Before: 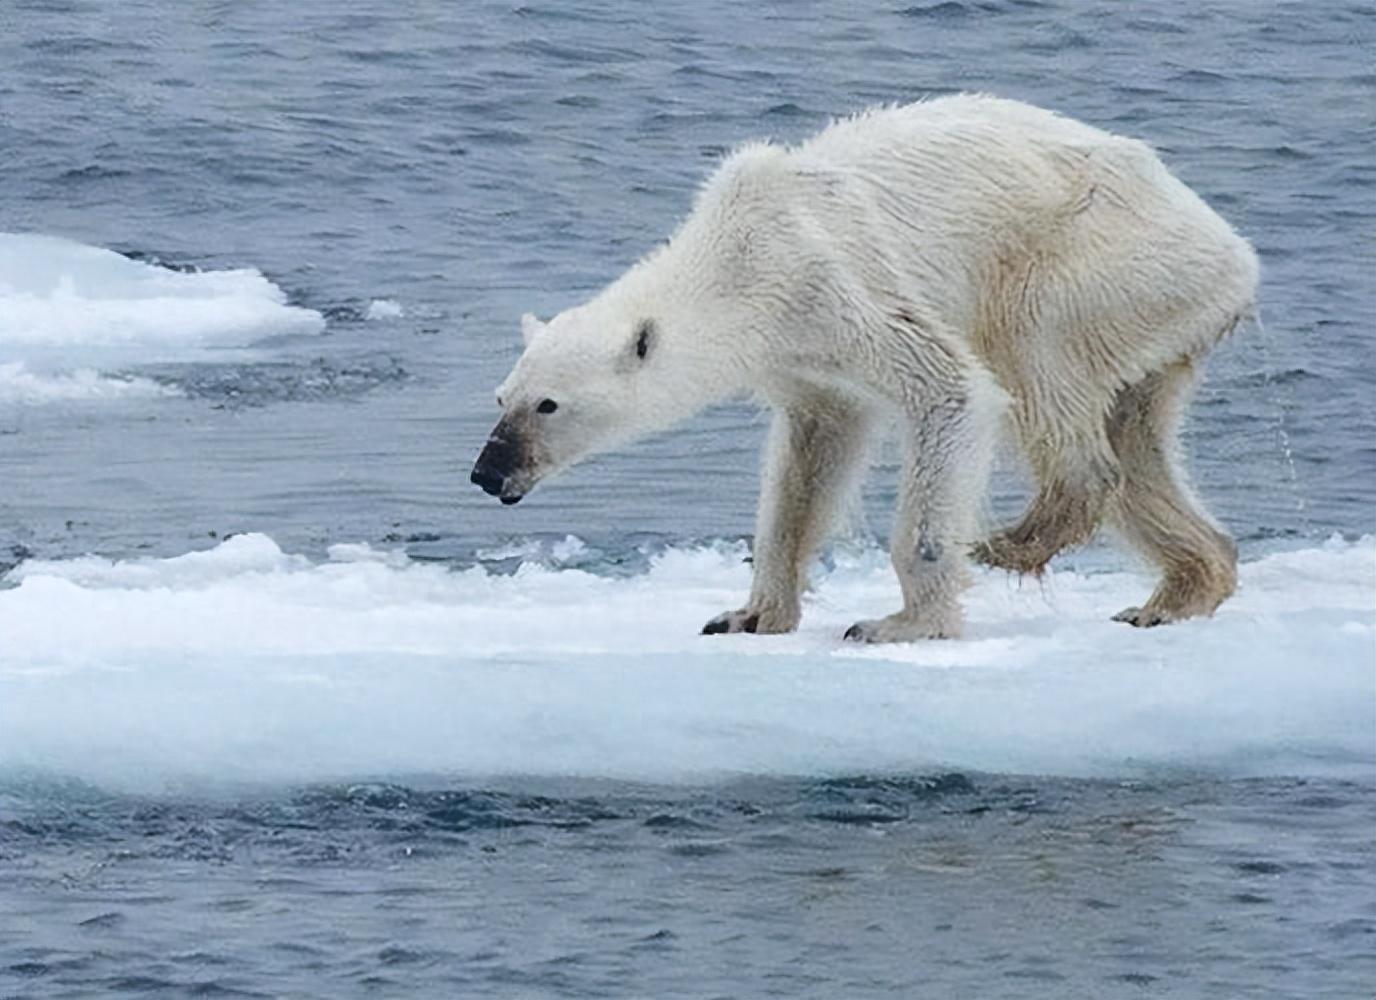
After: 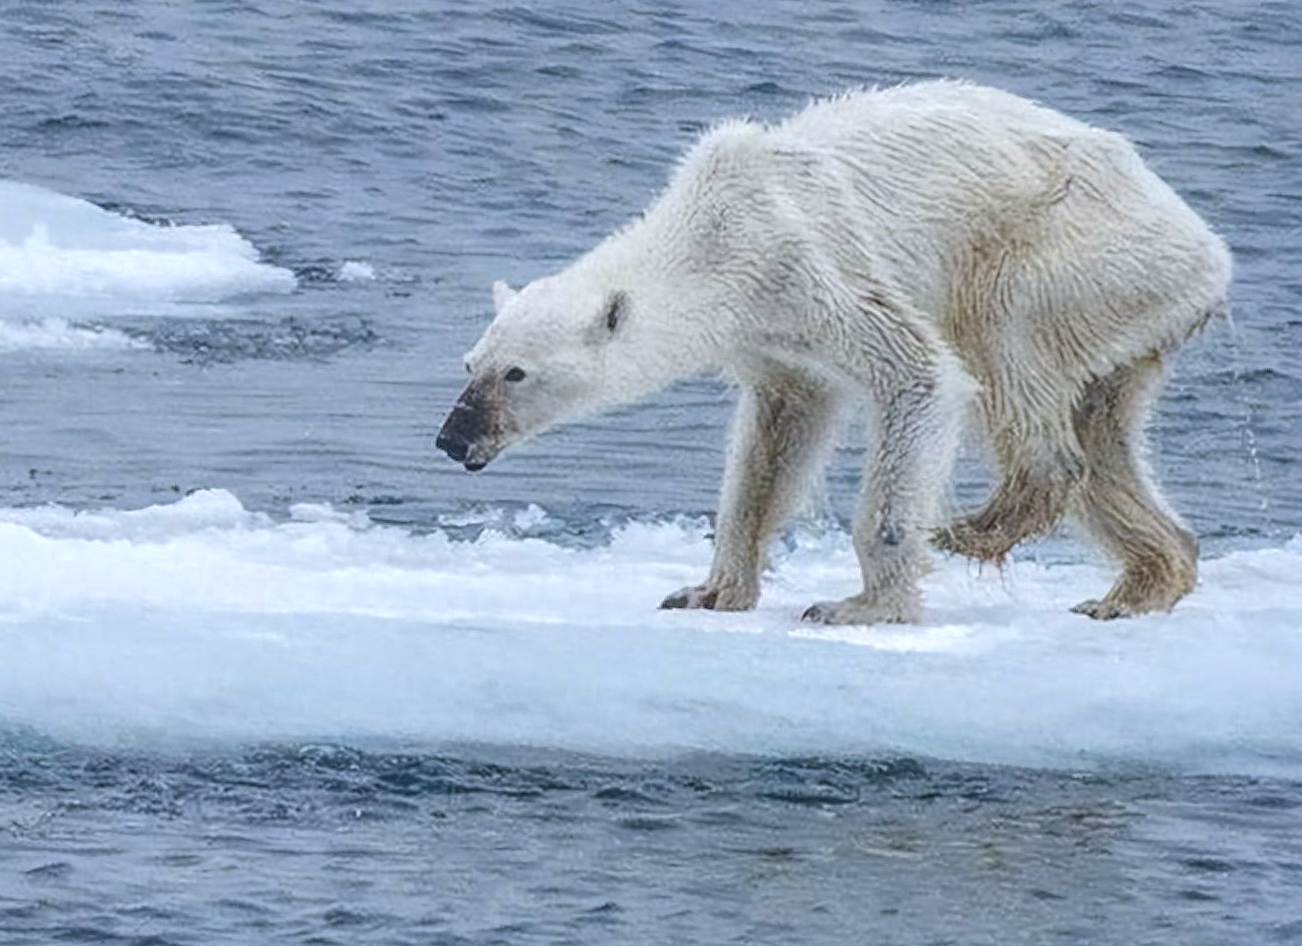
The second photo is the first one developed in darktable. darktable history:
local contrast: highlights 66%, shadows 33%, detail 166%, midtone range 0.2
white balance: red 0.983, blue 1.036
crop and rotate: angle -2.38°
